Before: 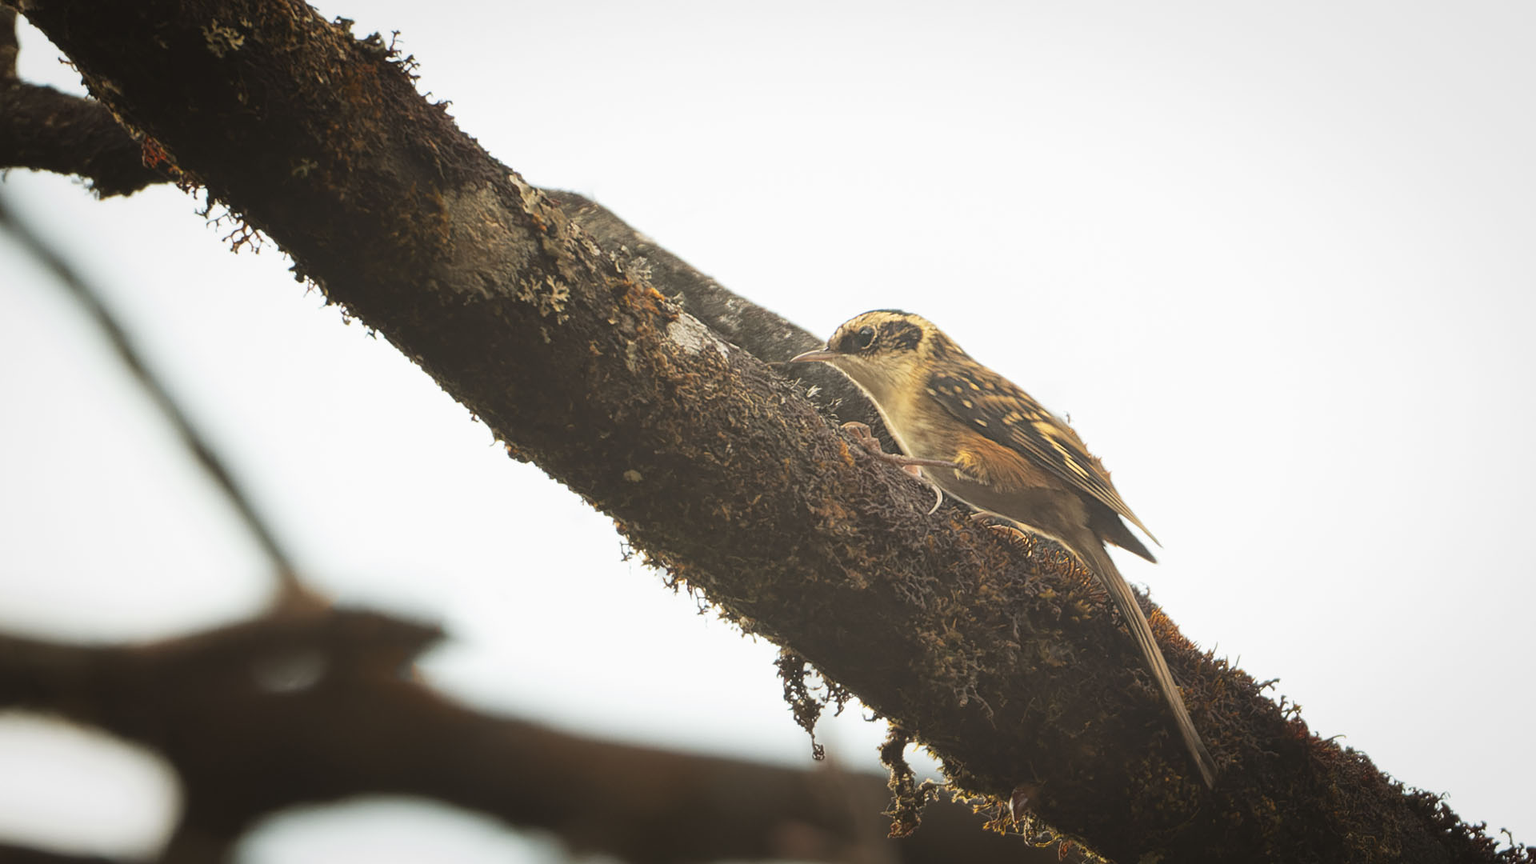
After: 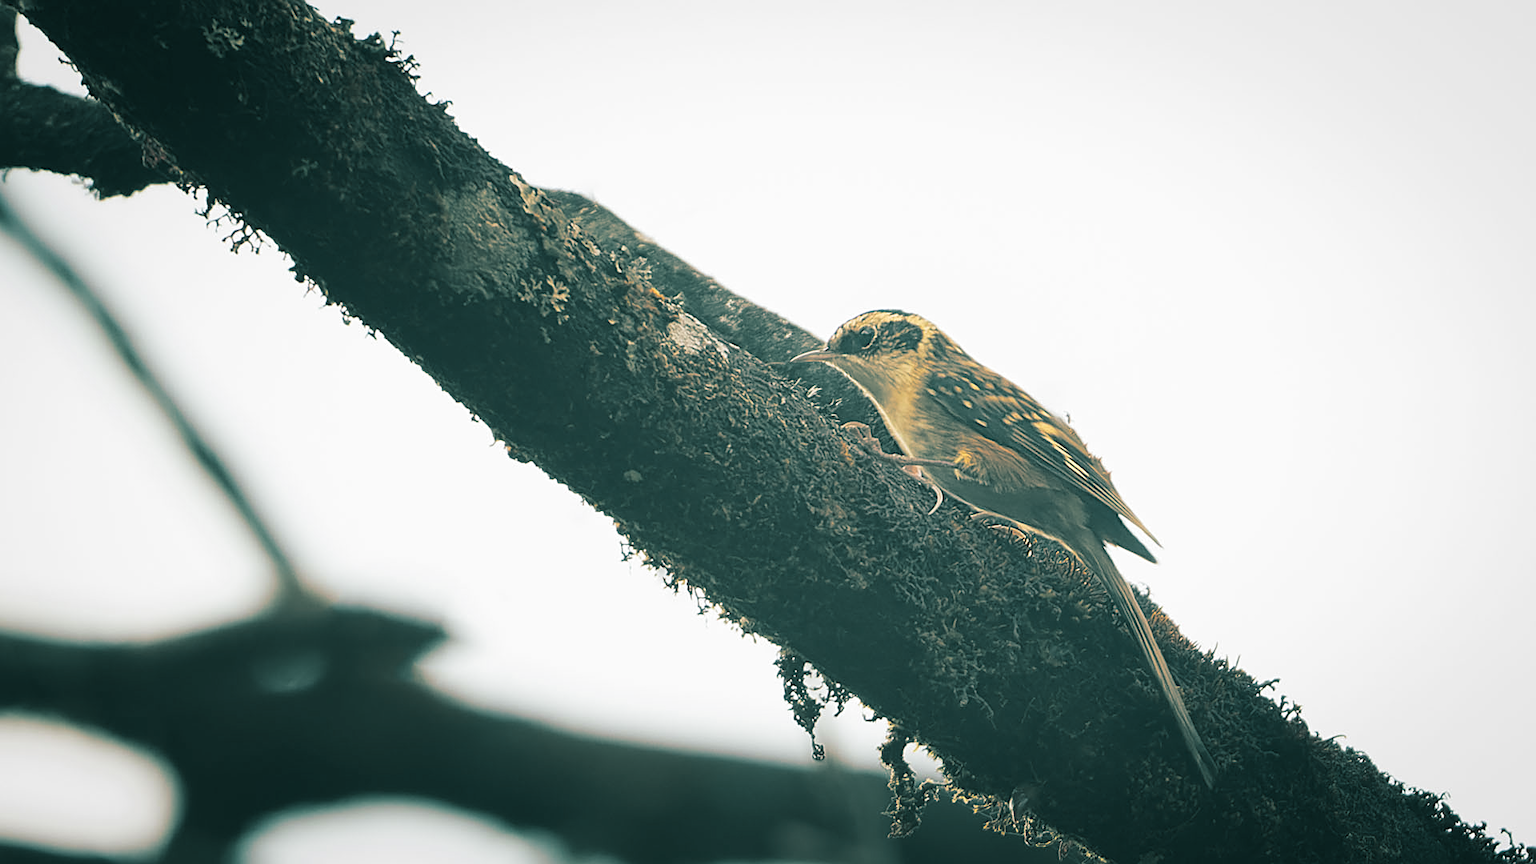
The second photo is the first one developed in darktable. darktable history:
split-toning: shadows › hue 183.6°, shadows › saturation 0.52, highlights › hue 0°, highlights › saturation 0
sharpen: on, module defaults
